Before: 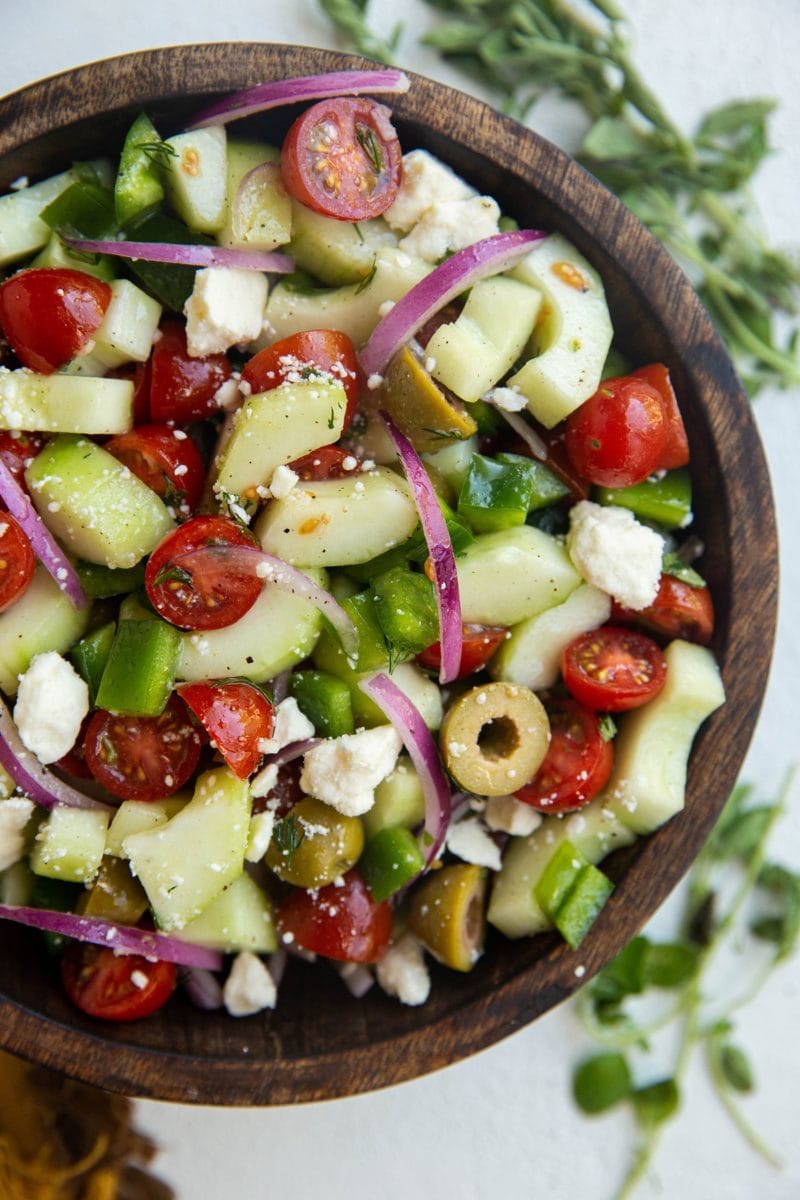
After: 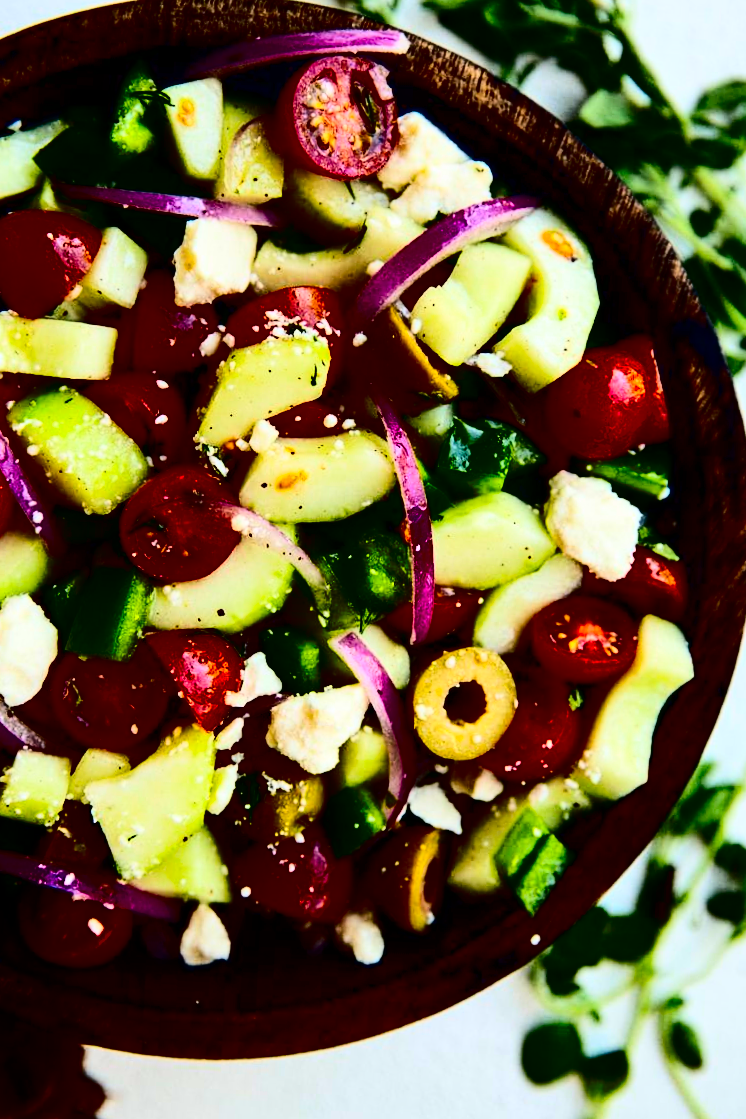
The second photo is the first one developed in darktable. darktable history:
crop and rotate: angle -2.8°
shadows and highlights: low approximation 0.01, soften with gaussian
contrast brightness saturation: contrast 0.761, brightness -0.985, saturation 0.987
